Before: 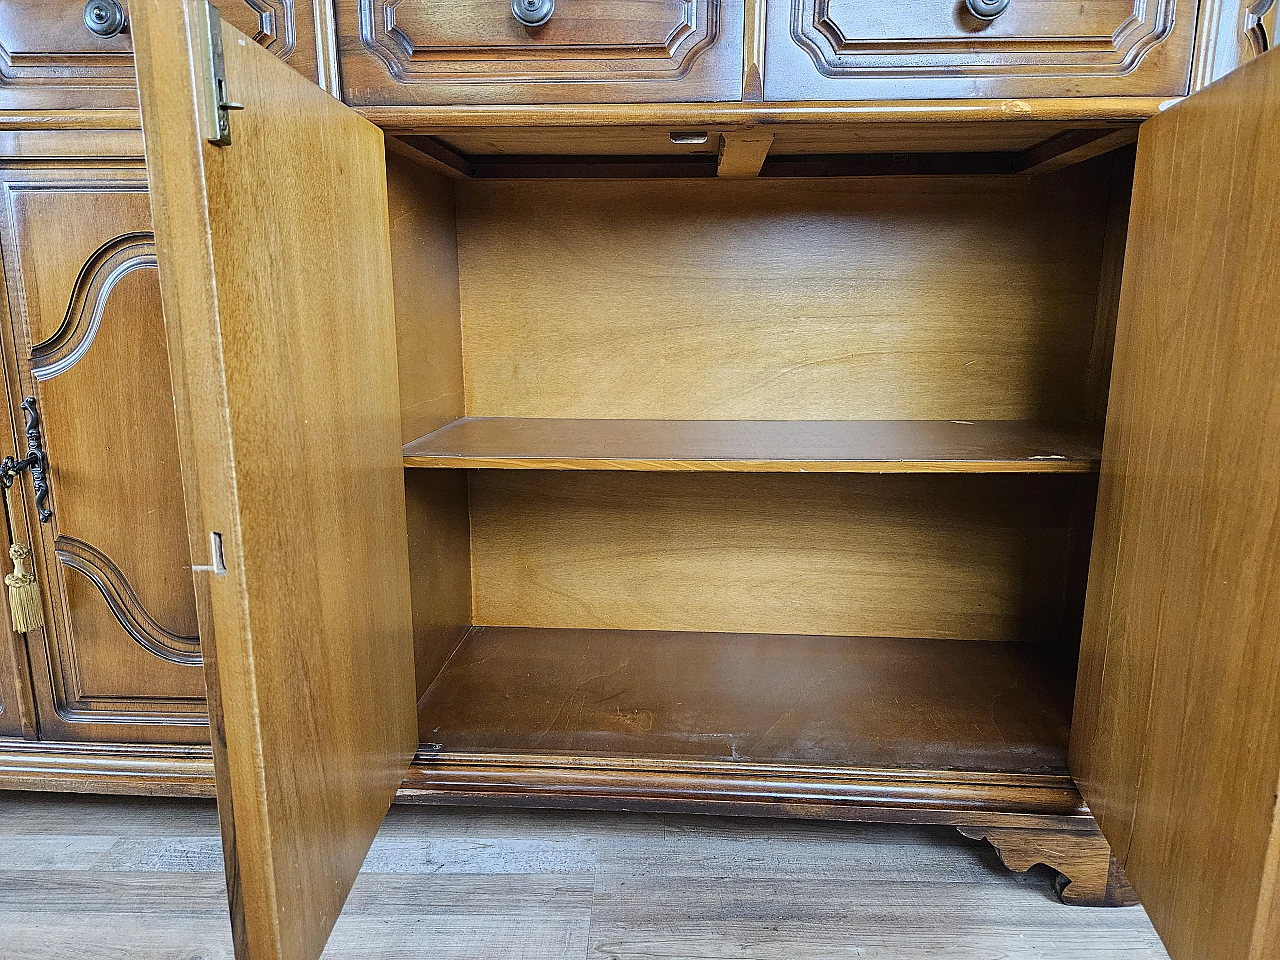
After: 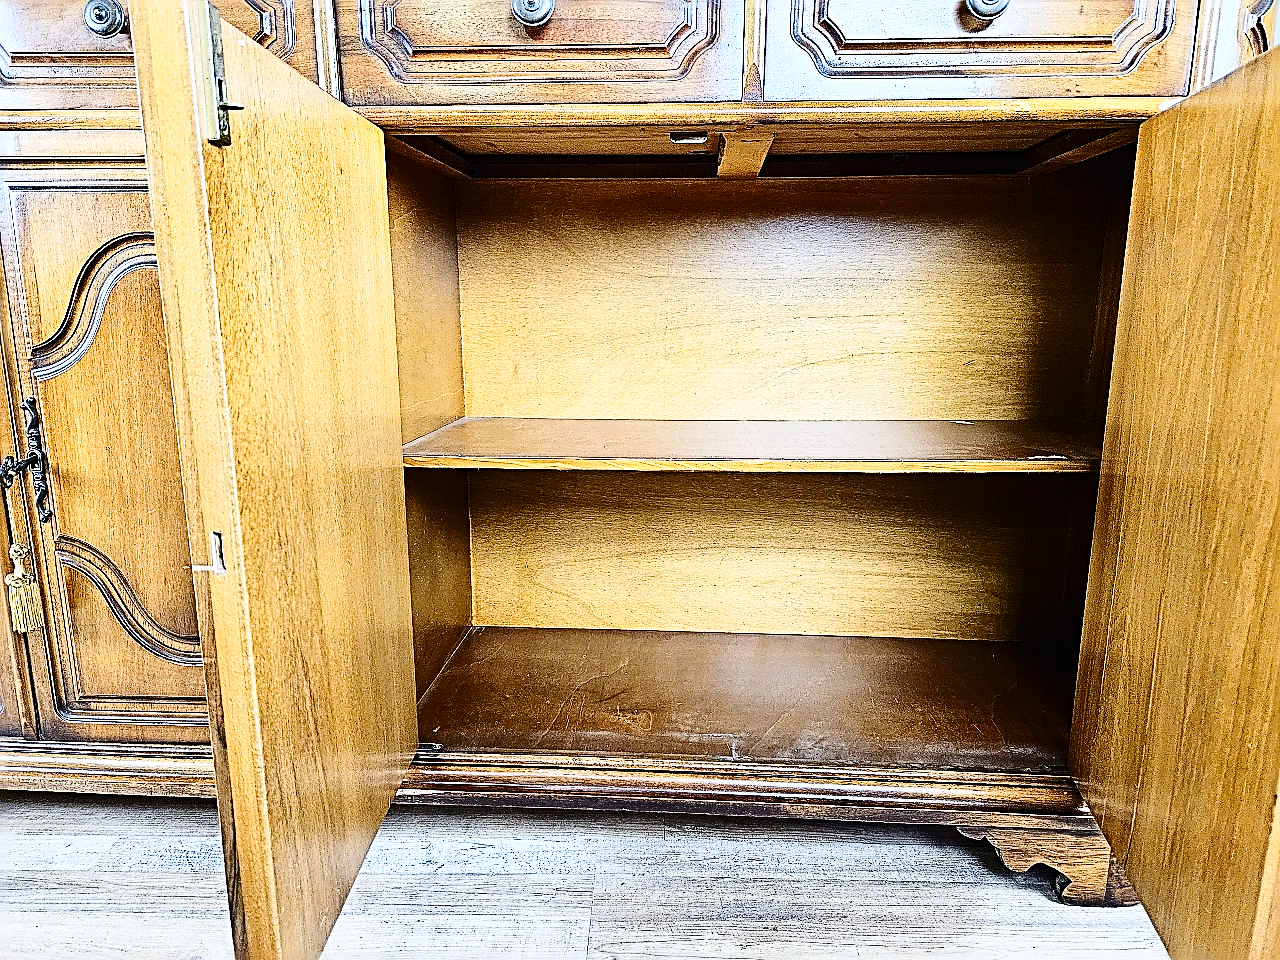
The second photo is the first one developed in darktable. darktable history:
contrast brightness saturation: contrast 0.286
tone equalizer: on, module defaults
base curve: curves: ch0 [(0, 0) (0.028, 0.03) (0.121, 0.232) (0.46, 0.748) (0.859, 0.968) (1, 1)], preserve colors none
sharpen: radius 2.981, amount 0.772
